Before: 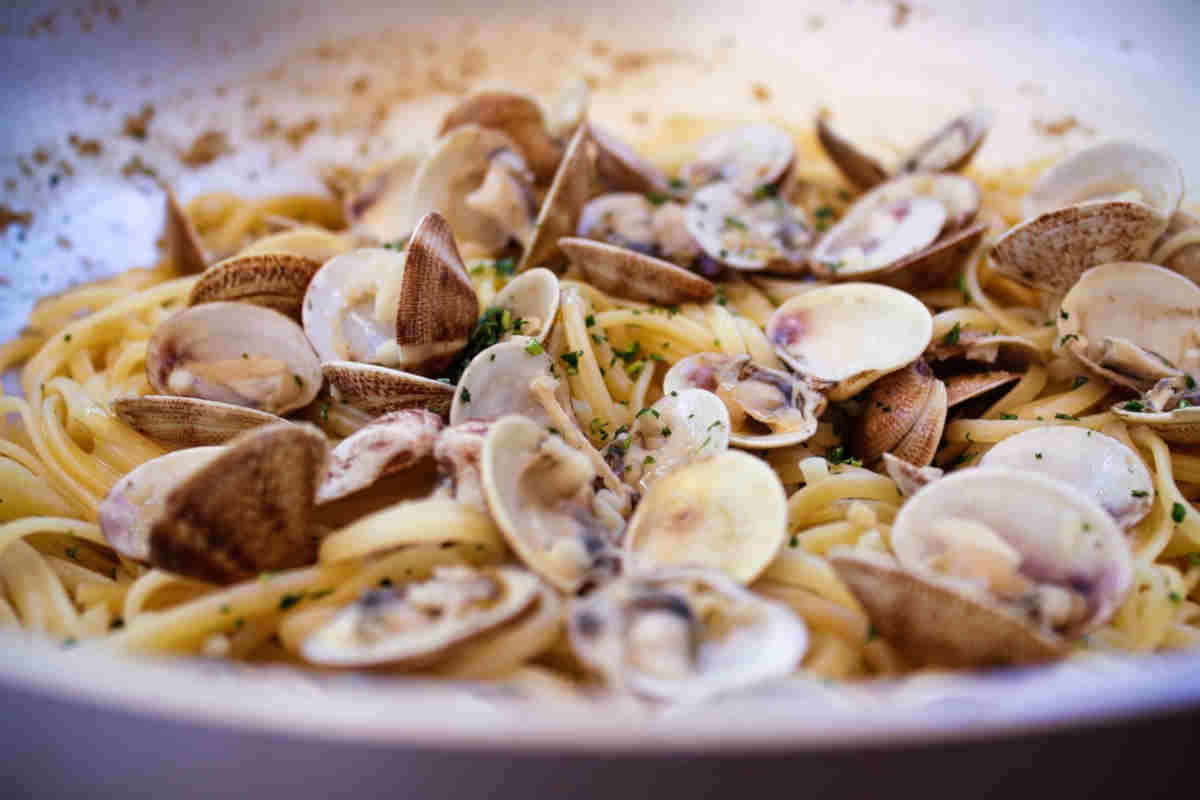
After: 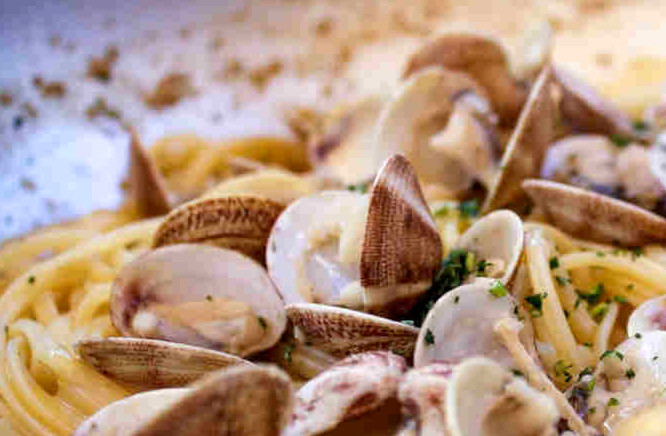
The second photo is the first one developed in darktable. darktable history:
exposure: black level correction 0.002, exposure 0.147 EV, compensate exposure bias true, compensate highlight preservation false
crop and rotate: left 3.022%, top 7.459%, right 41.419%, bottom 37.935%
